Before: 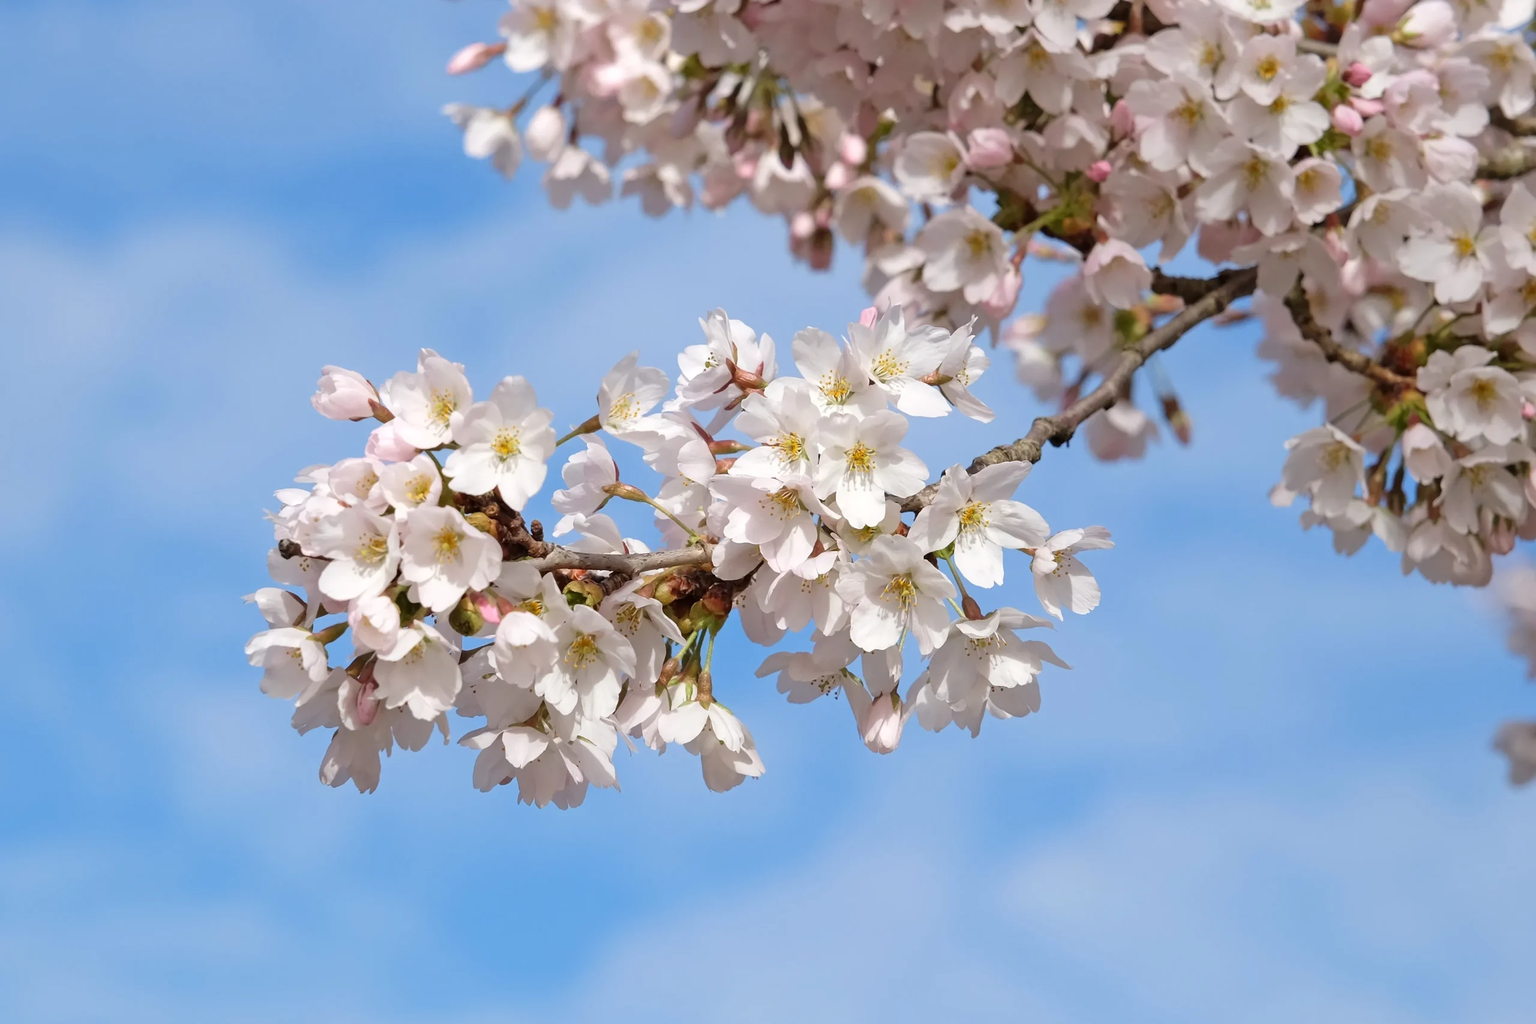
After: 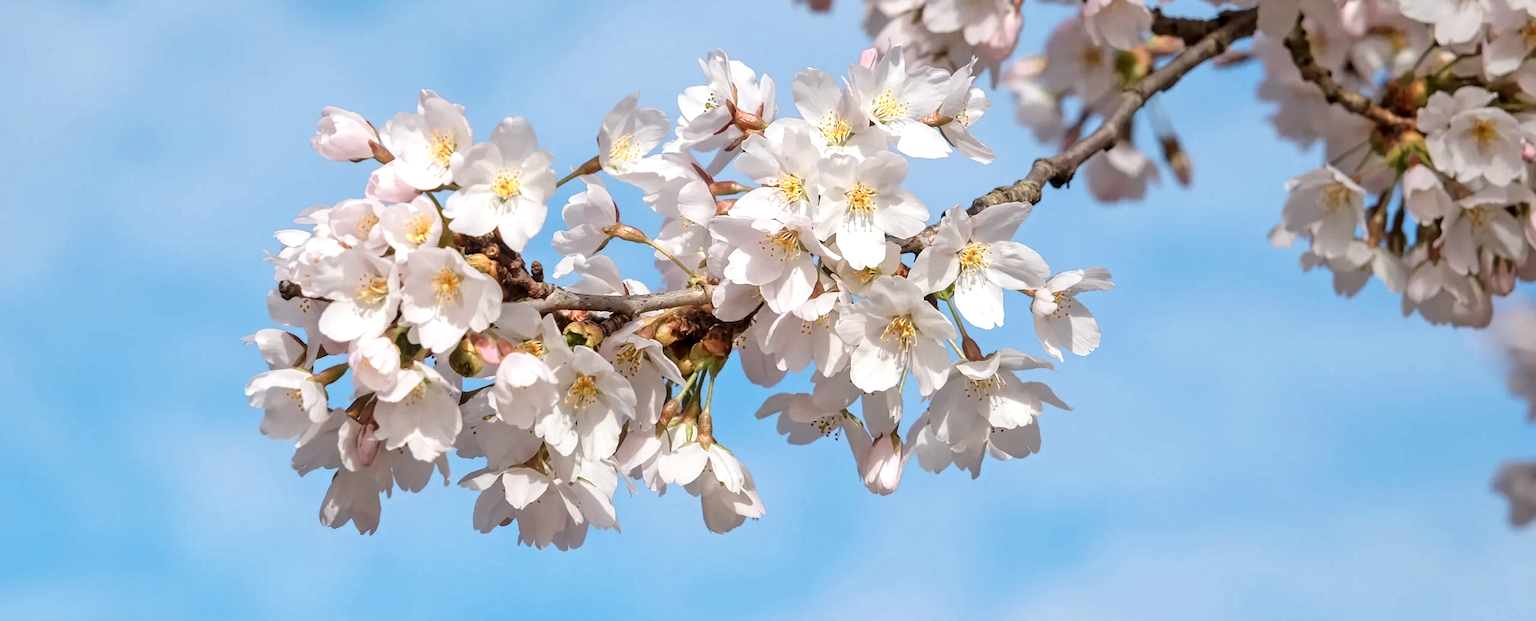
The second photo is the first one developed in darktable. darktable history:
color zones: curves: ch0 [(0.018, 0.548) (0.197, 0.654) (0.425, 0.447) (0.605, 0.658) (0.732, 0.579)]; ch1 [(0.105, 0.531) (0.224, 0.531) (0.386, 0.39) (0.618, 0.456) (0.732, 0.456) (0.956, 0.421)]; ch2 [(0.039, 0.583) (0.215, 0.465) (0.399, 0.544) (0.465, 0.548) (0.614, 0.447) (0.724, 0.43) (0.882, 0.623) (0.956, 0.632)]
local contrast: on, module defaults
crop and rotate: top 25.357%, bottom 13.942%
